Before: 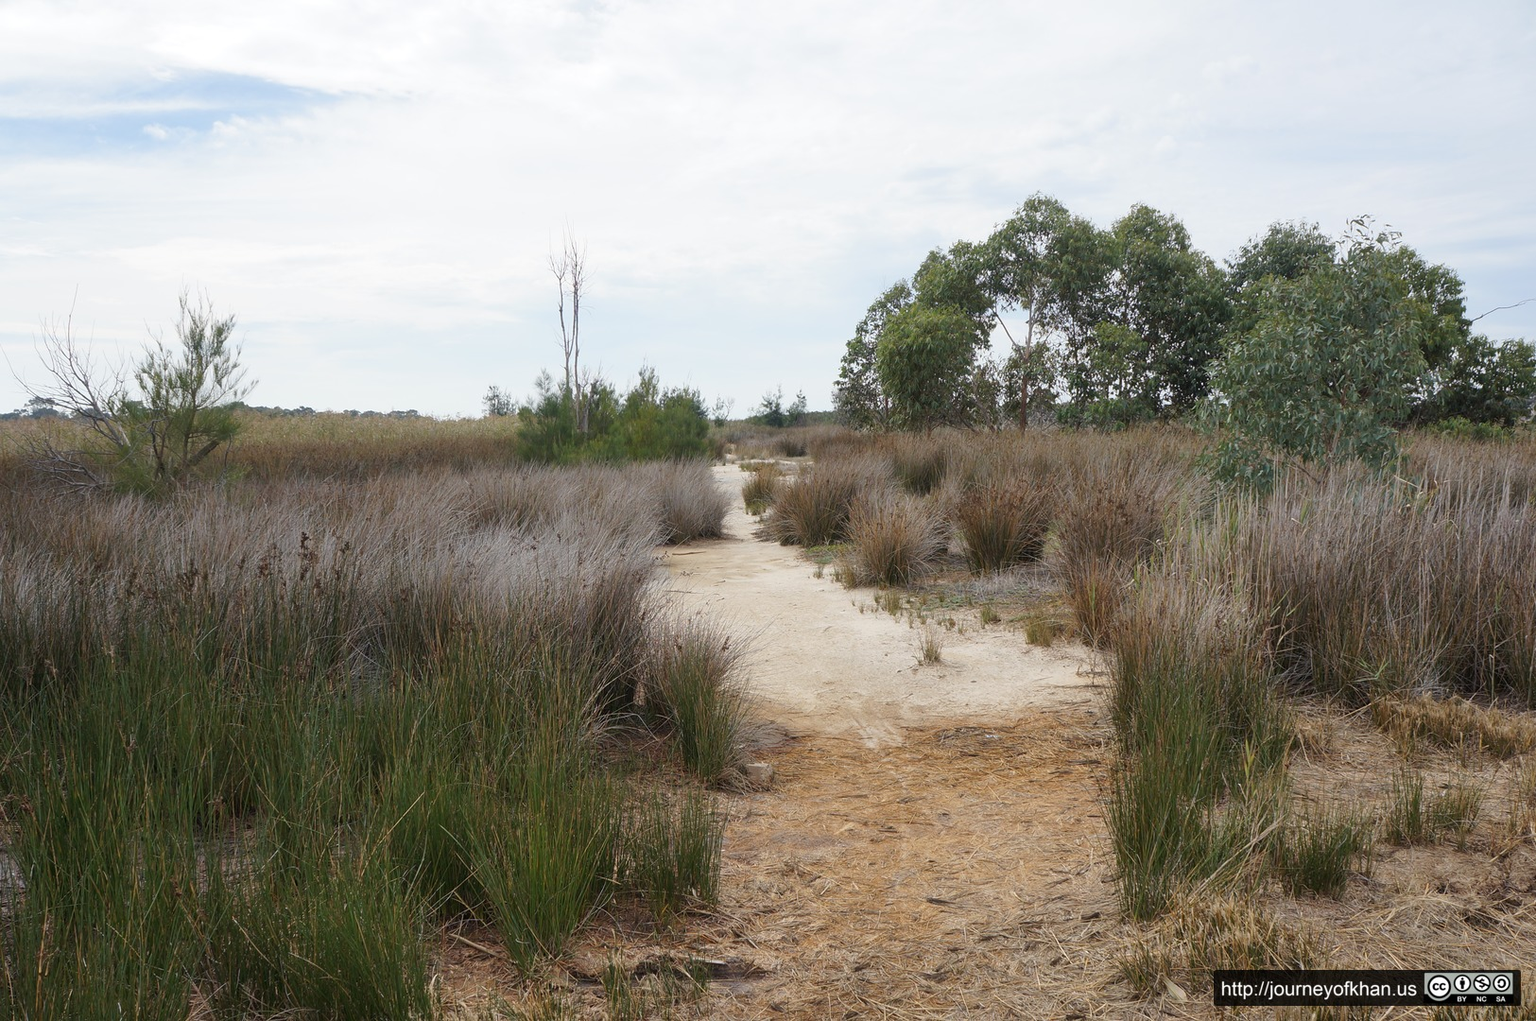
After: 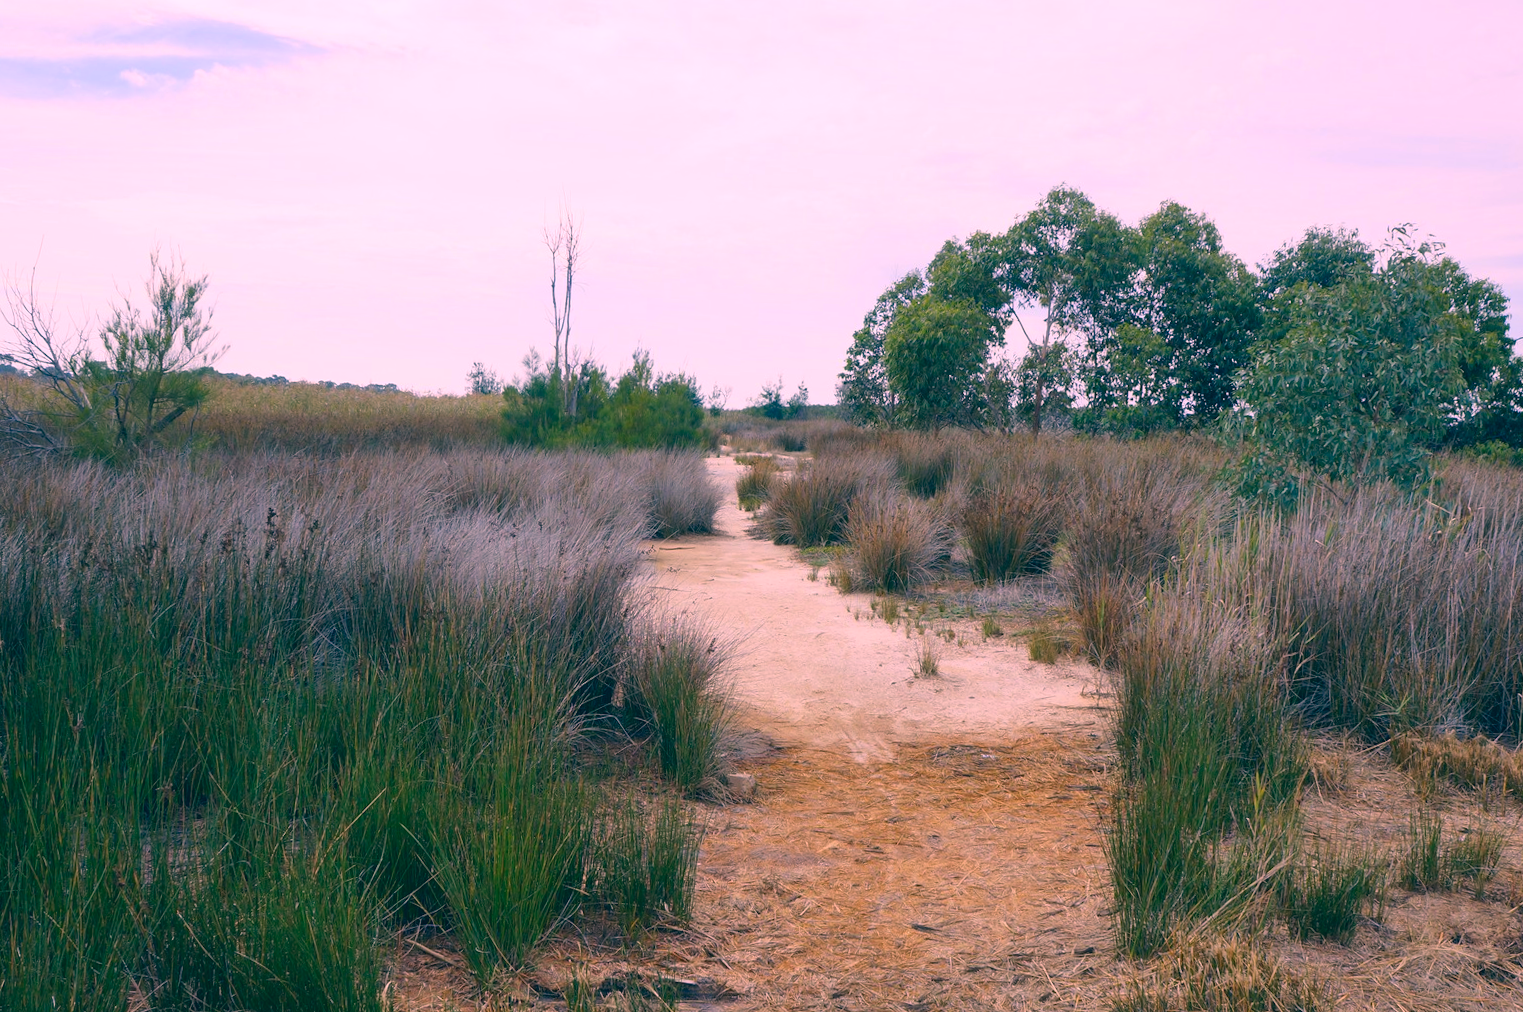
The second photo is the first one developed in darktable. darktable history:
crop and rotate: angle -2.57°
color correction: highlights a* 17.04, highlights b* 0.272, shadows a* -14.69, shadows b* -14.19, saturation 1.54
